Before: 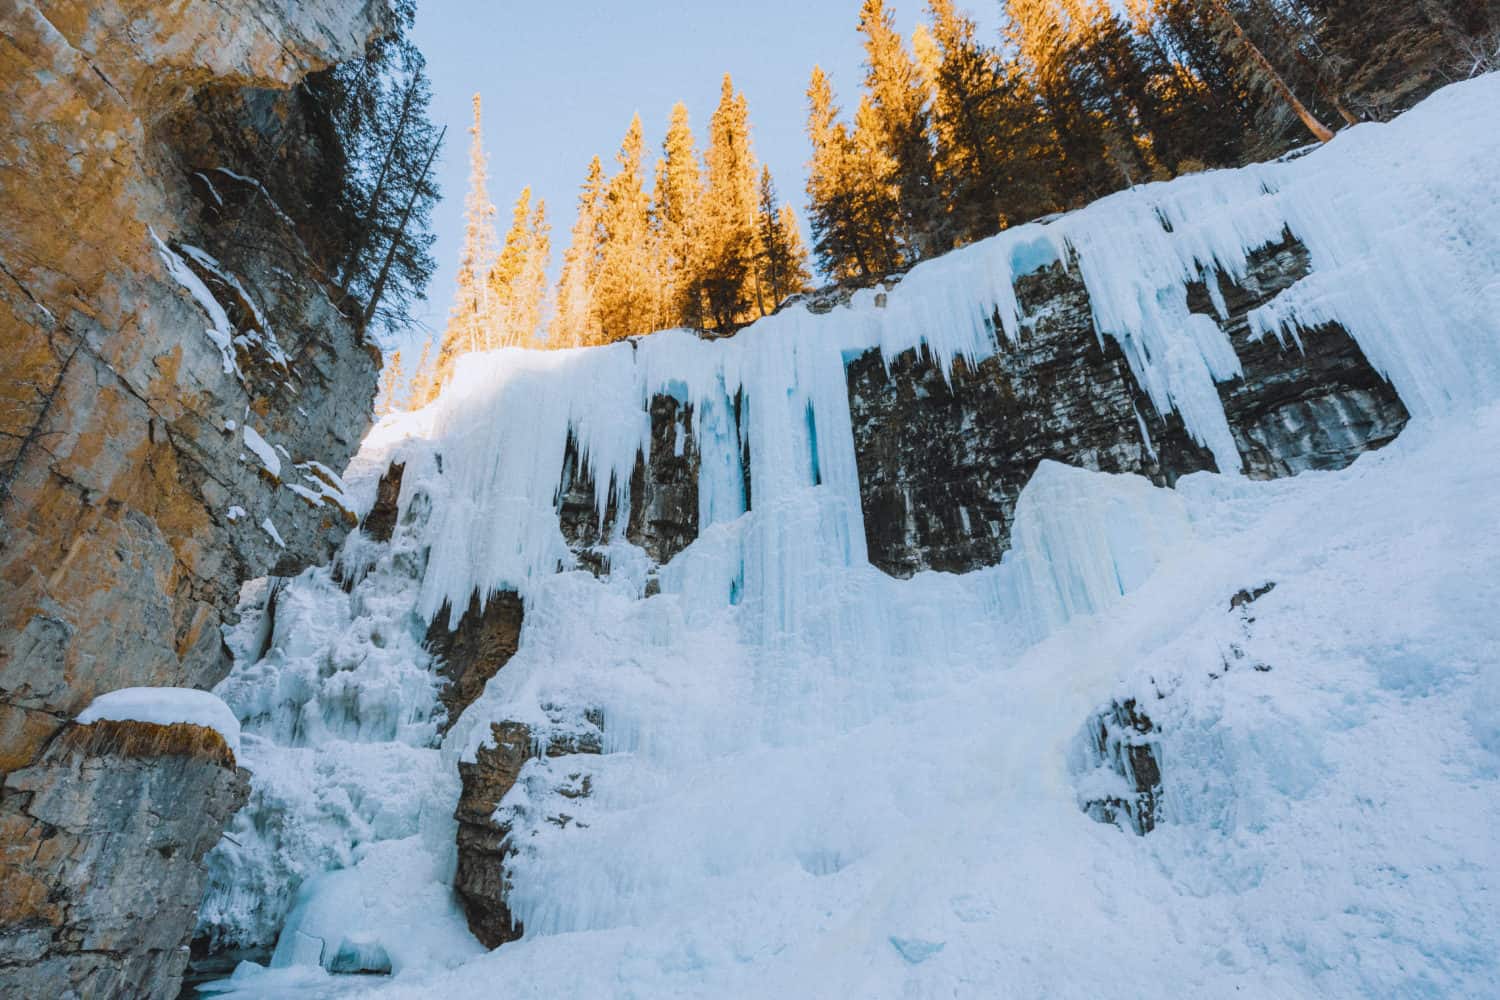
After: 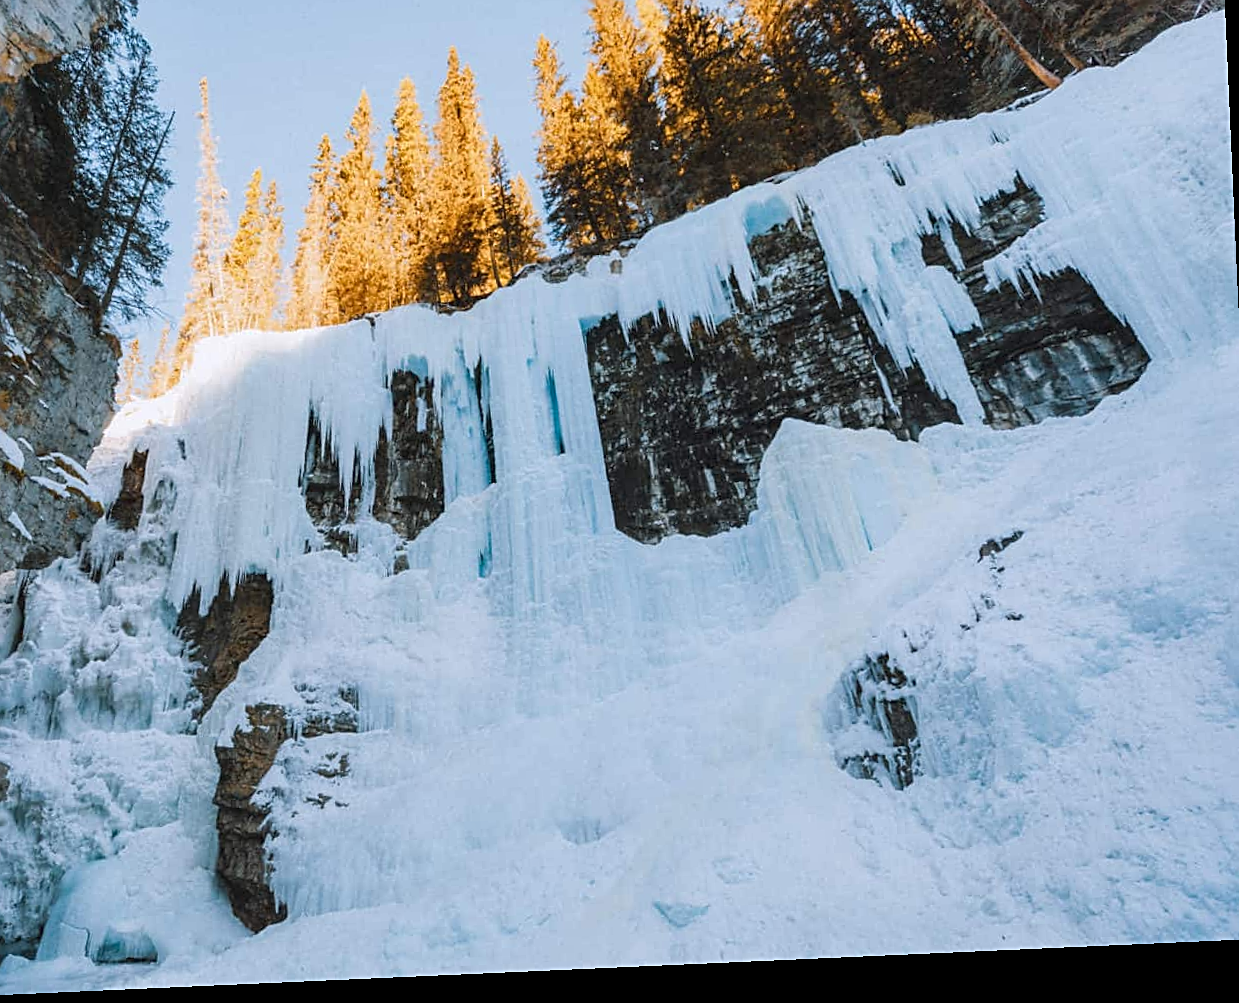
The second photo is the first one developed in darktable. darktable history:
rotate and perspective: rotation -2.56°, automatic cropping off
crop and rotate: left 17.959%, top 5.771%, right 1.742%
local contrast: mode bilateral grid, contrast 20, coarseness 50, detail 120%, midtone range 0.2
sharpen: on, module defaults
